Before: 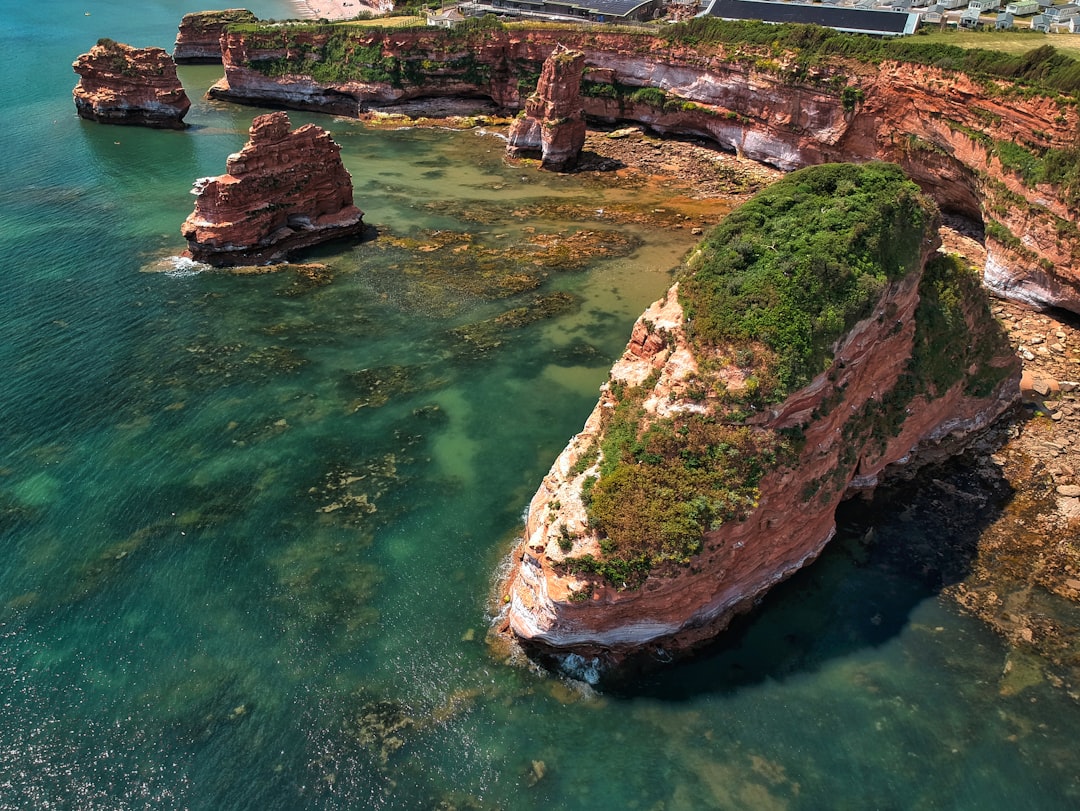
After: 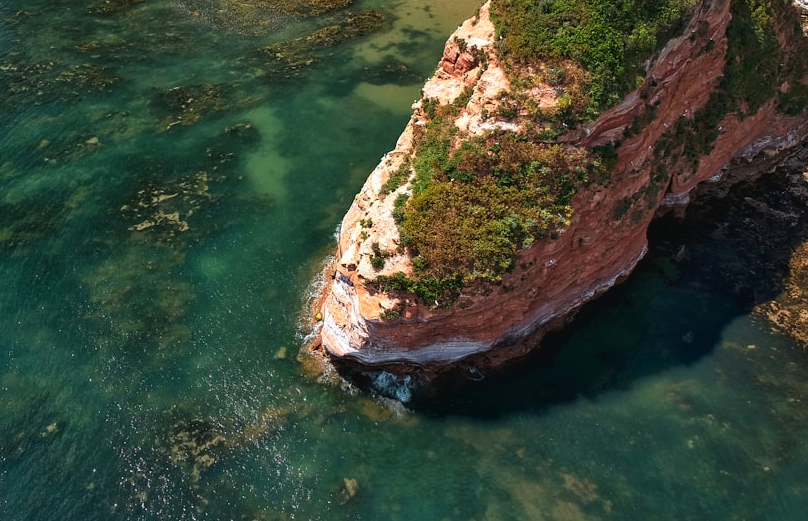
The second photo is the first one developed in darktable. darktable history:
crop and rotate: left 17.482%, top 34.775%, right 7.64%, bottom 0.93%
tone curve: curves: ch0 [(0, 0) (0.003, 0.038) (0.011, 0.035) (0.025, 0.03) (0.044, 0.044) (0.069, 0.062) (0.1, 0.087) (0.136, 0.114) (0.177, 0.15) (0.224, 0.193) (0.277, 0.242) (0.335, 0.299) (0.399, 0.361) (0.468, 0.437) (0.543, 0.521) (0.623, 0.614) (0.709, 0.717) (0.801, 0.817) (0.898, 0.913) (1, 1)], color space Lab, independent channels, preserve colors none
